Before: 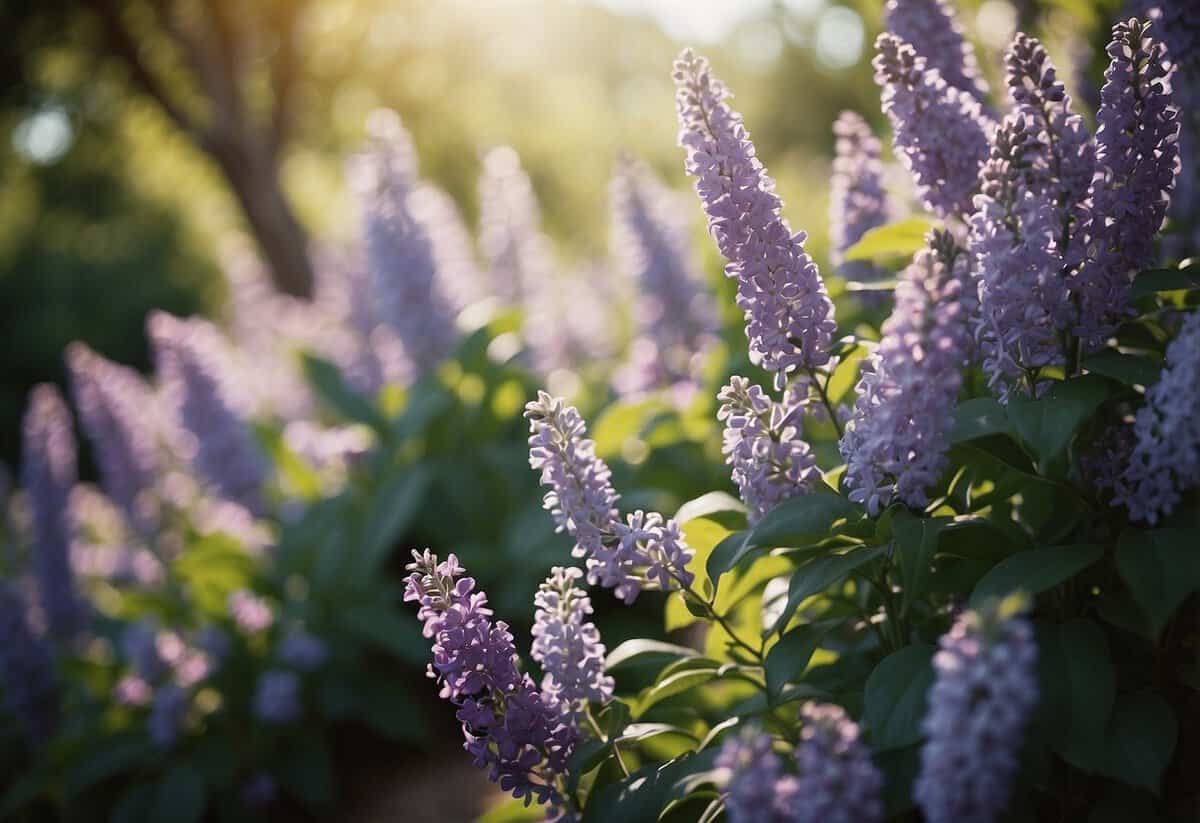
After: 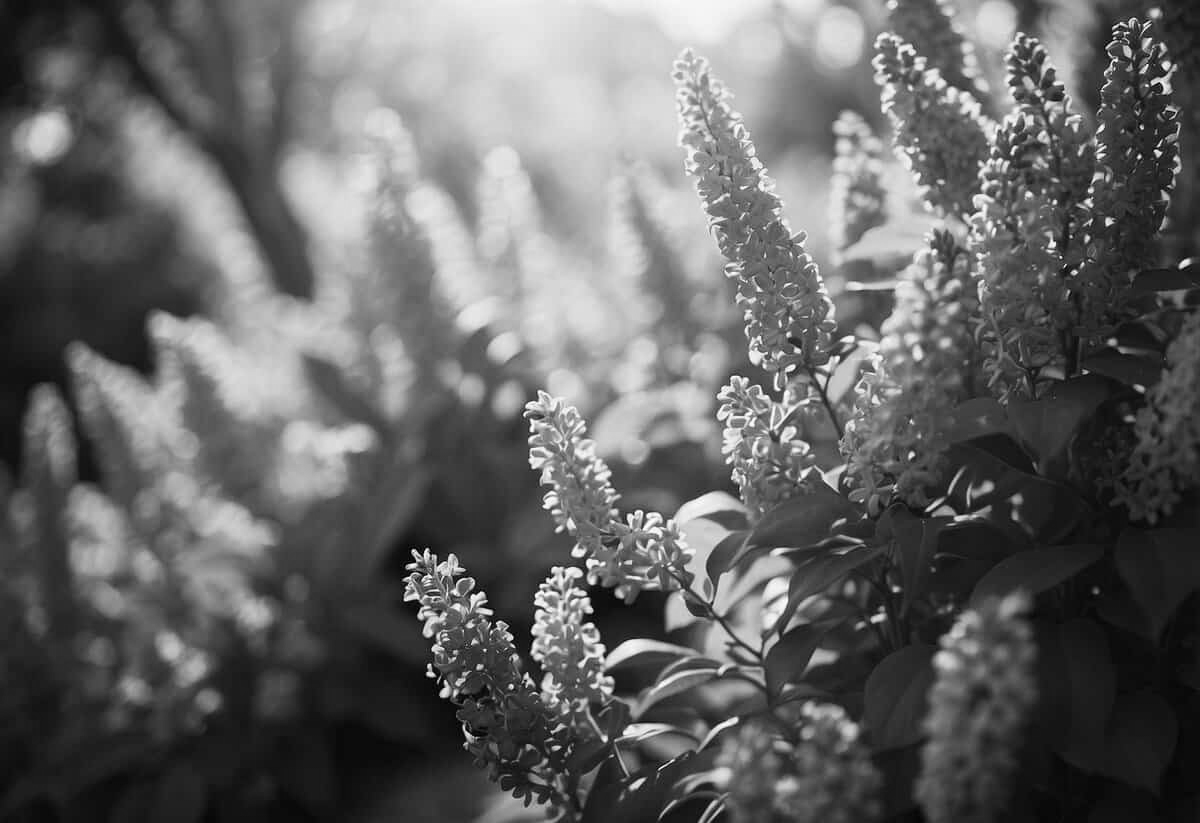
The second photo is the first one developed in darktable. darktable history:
contrast brightness saturation: contrast 0.103, brightness 0.032, saturation 0.087
color calibration: output gray [0.714, 0.278, 0, 0], gray › normalize channels true, x 0.372, y 0.387, temperature 4285.05 K, gamut compression 0.025
